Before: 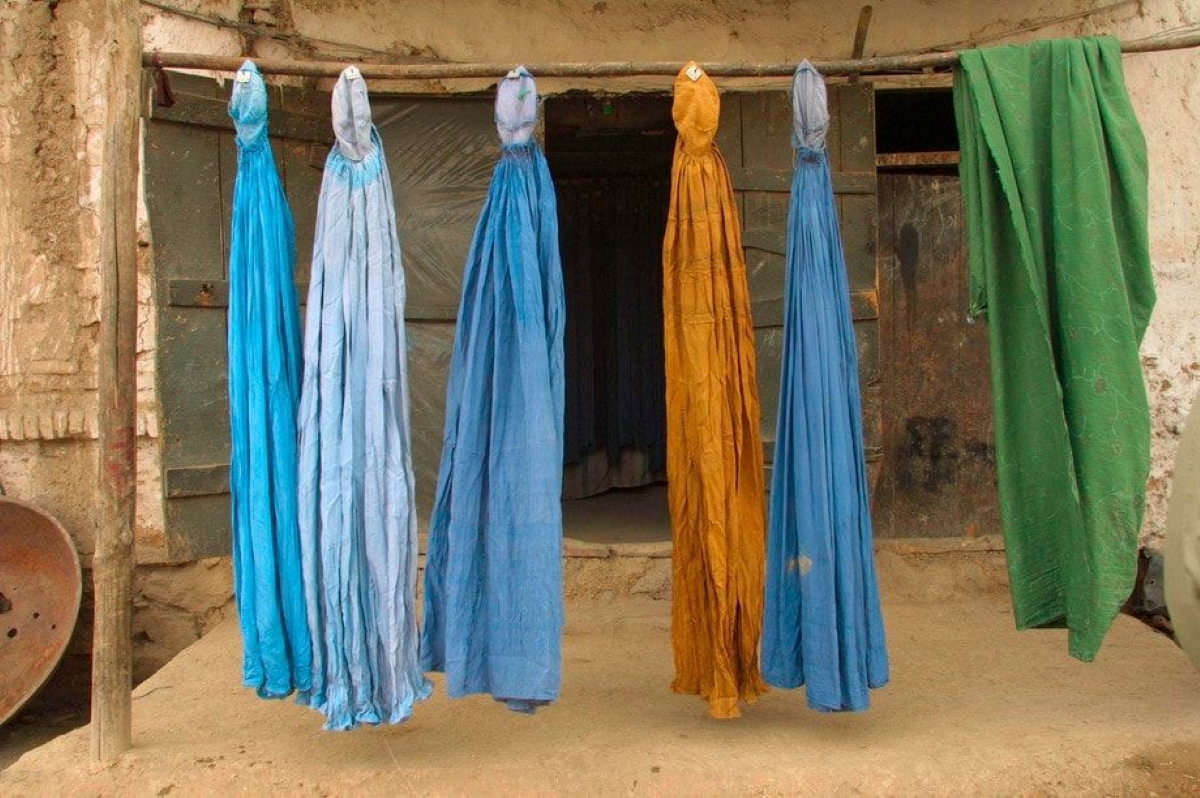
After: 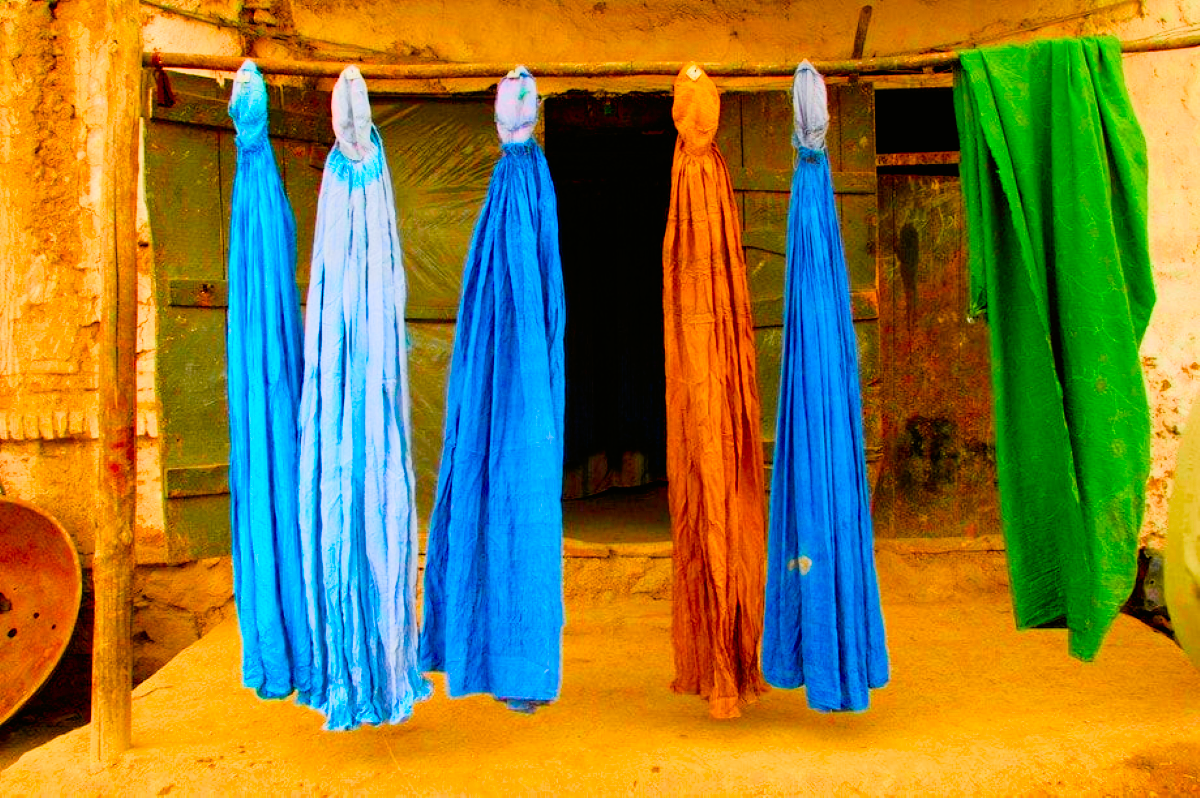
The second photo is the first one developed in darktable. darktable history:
filmic rgb: black relative exposure -7.75 EV, white relative exposure 4.4 EV, threshold 3 EV, target black luminance 0%, hardness 3.76, latitude 50.51%, contrast 1.074, highlights saturation mix 10%, shadows ↔ highlights balance -0.22%, color science v4 (2020), enable highlight reconstruction true
tone curve: curves: ch0 [(0, 0.006) (0.037, 0.022) (0.123, 0.105) (0.19, 0.173) (0.277, 0.279) (0.474, 0.517) (0.597, 0.662) (0.687, 0.774) (0.855, 0.891) (1, 0.982)]; ch1 [(0, 0) (0.243, 0.245) (0.422, 0.415) (0.493, 0.498) (0.508, 0.503) (0.531, 0.55) (0.551, 0.582) (0.626, 0.672) (0.694, 0.732) (1, 1)]; ch2 [(0, 0) (0.249, 0.216) (0.356, 0.329) (0.424, 0.442) (0.476, 0.477) (0.498, 0.503) (0.517, 0.524) (0.532, 0.547) (0.562, 0.592) (0.614, 0.657) (0.706, 0.748) (0.808, 0.809) (0.991, 0.968)], color space Lab, independent channels, preserve colors none
color balance rgb: linear chroma grading › shadows 10%, linear chroma grading › highlights 10%, linear chroma grading › global chroma 15%, linear chroma grading › mid-tones 15%, perceptual saturation grading › global saturation 40%, perceptual saturation grading › highlights -25%, perceptual saturation grading › mid-tones 35%, perceptual saturation grading › shadows 35%, perceptual brilliance grading › global brilliance 11.29%, global vibrance 11.29%
